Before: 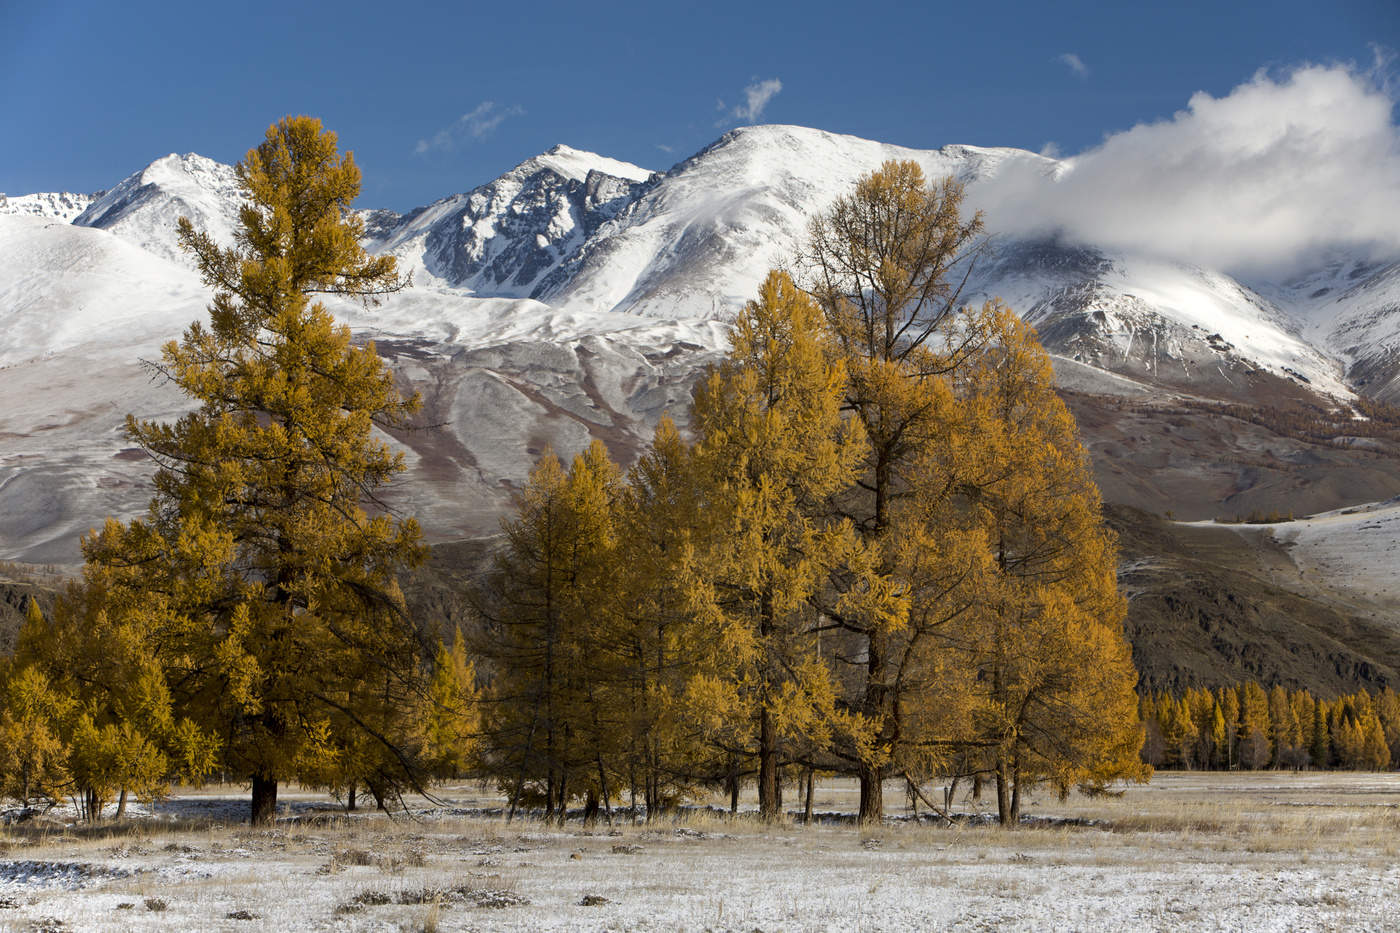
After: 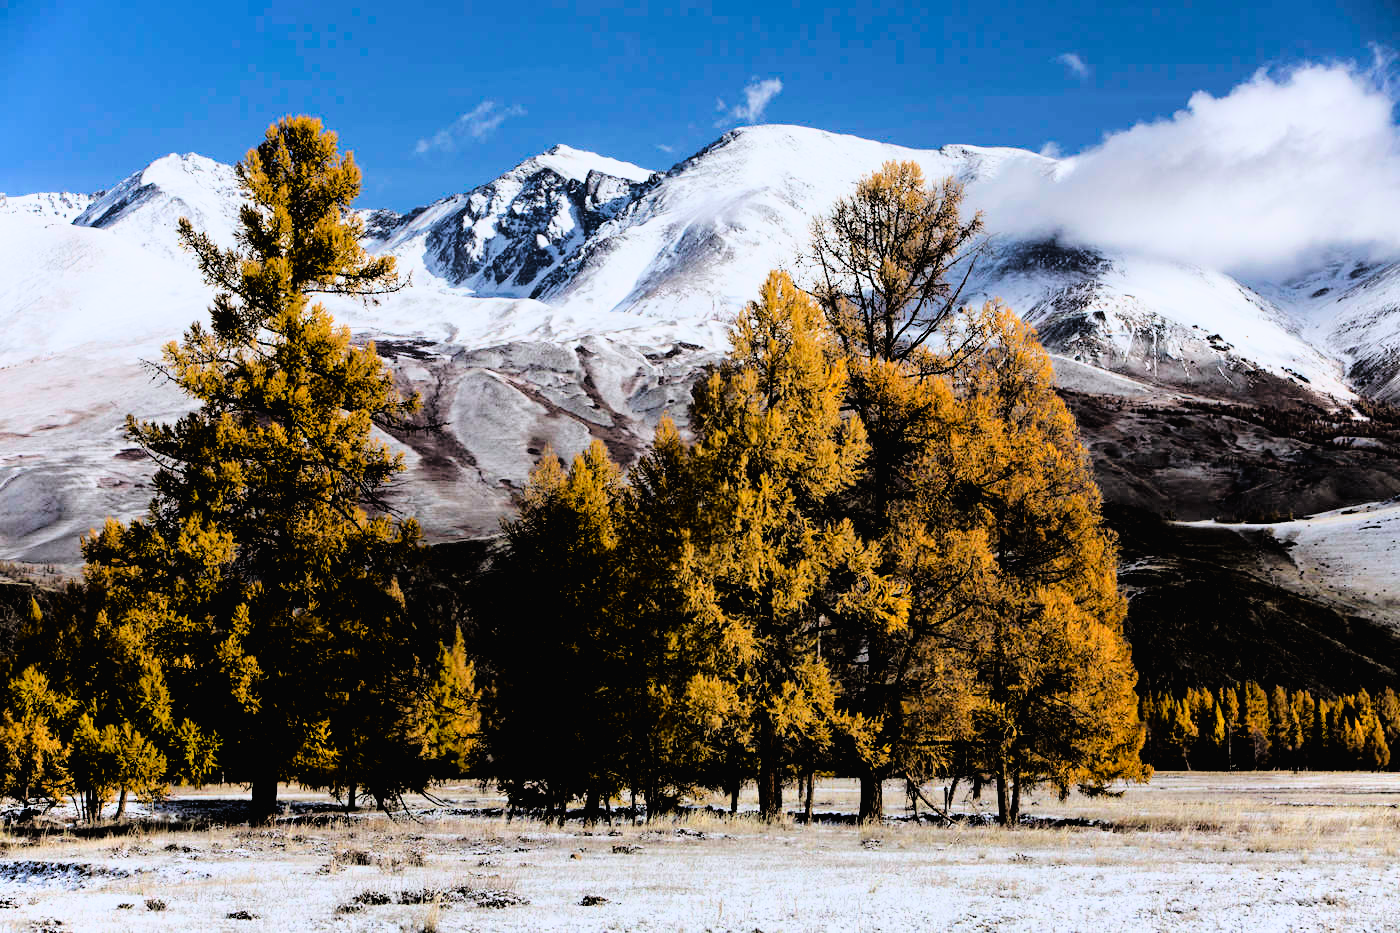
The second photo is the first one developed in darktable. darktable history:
tone curve: curves: ch0 [(0, 0.013) (0.129, 0.1) (0.327, 0.382) (0.489, 0.573) (0.66, 0.748) (0.858, 0.926) (1, 0.977)]; ch1 [(0, 0) (0.353, 0.344) (0.45, 0.46) (0.498, 0.495) (0.521, 0.506) (0.563, 0.559) (0.592, 0.585) (0.657, 0.655) (1, 1)]; ch2 [(0, 0) (0.333, 0.346) (0.375, 0.375) (0.427, 0.44) (0.5, 0.501) (0.505, 0.499) (0.528, 0.533) (0.579, 0.61) (0.612, 0.644) (0.66, 0.715) (1, 1)], color space Lab, linked channels, preserve colors none
filmic rgb: middle gray luminance 13.55%, black relative exposure -1.88 EV, white relative exposure 3.1 EV, target black luminance 0%, hardness 1.79, latitude 59.11%, contrast 1.719, highlights saturation mix 3.75%, shadows ↔ highlights balance -36.94%
color calibration: output R [0.948, 0.091, -0.04, 0], output G [-0.3, 1.384, -0.085, 0], output B [-0.108, 0.061, 1.08, 0], gray › normalize channels true, illuminant as shot in camera, x 0.358, y 0.373, temperature 4628.91 K, gamut compression 0.01
